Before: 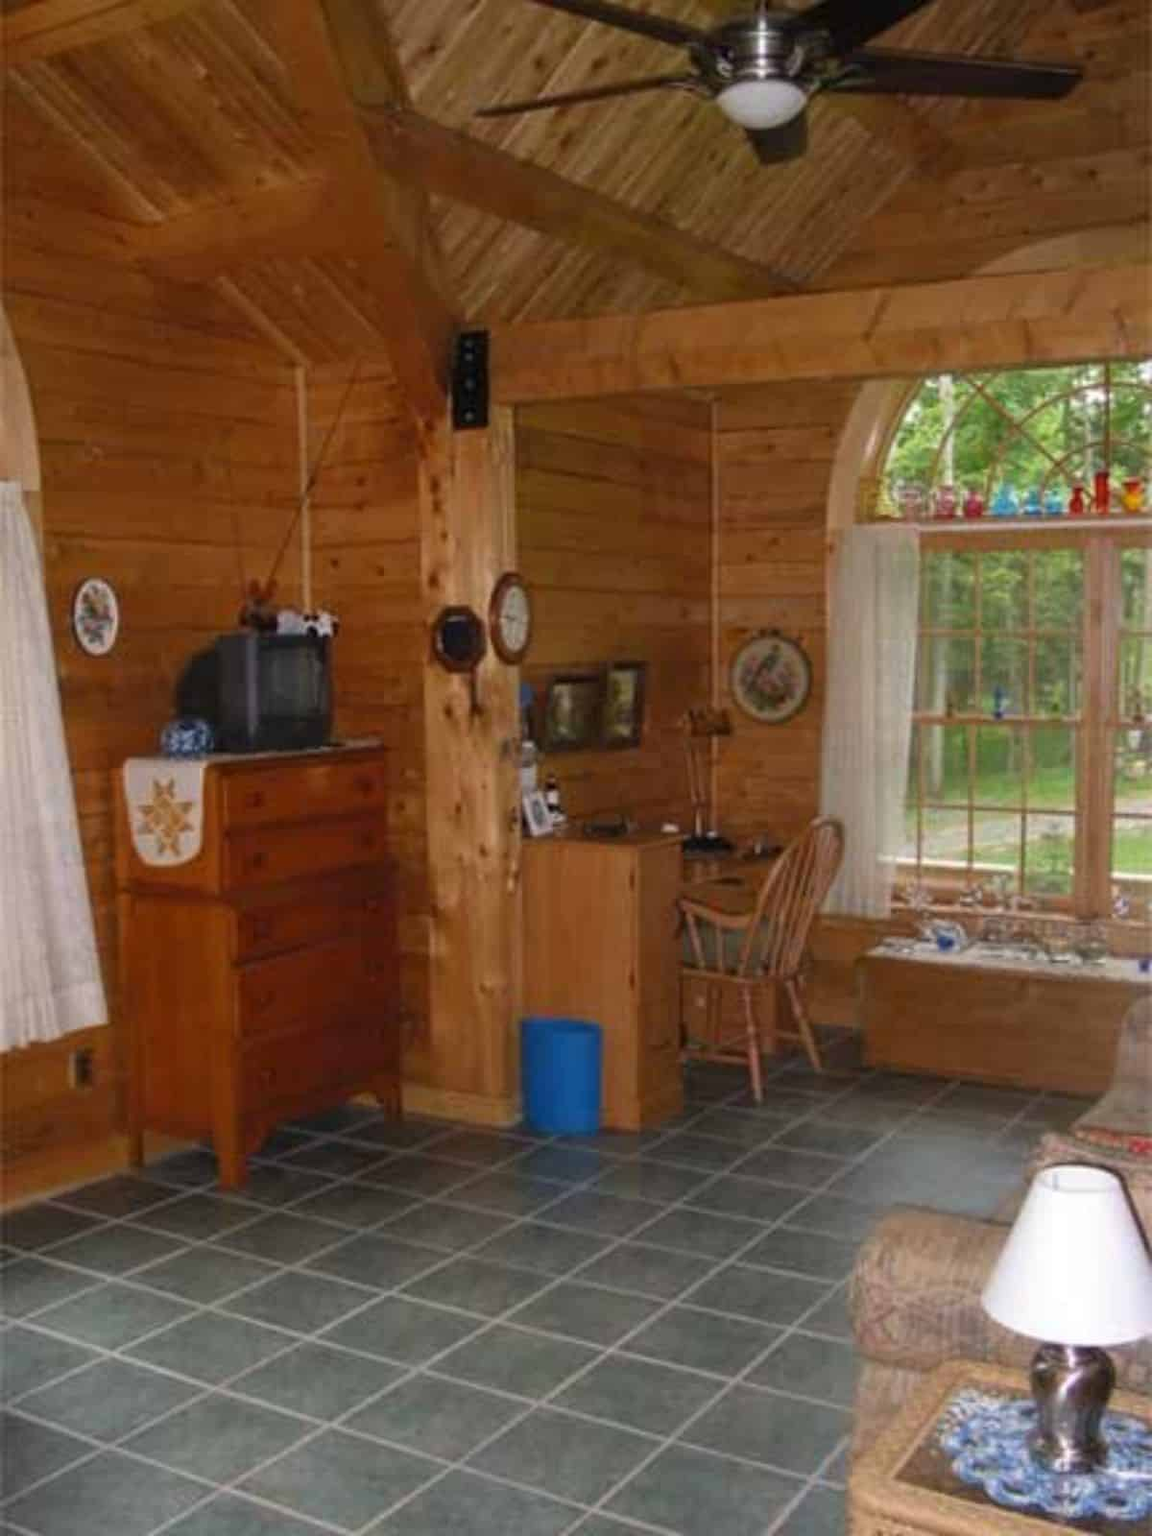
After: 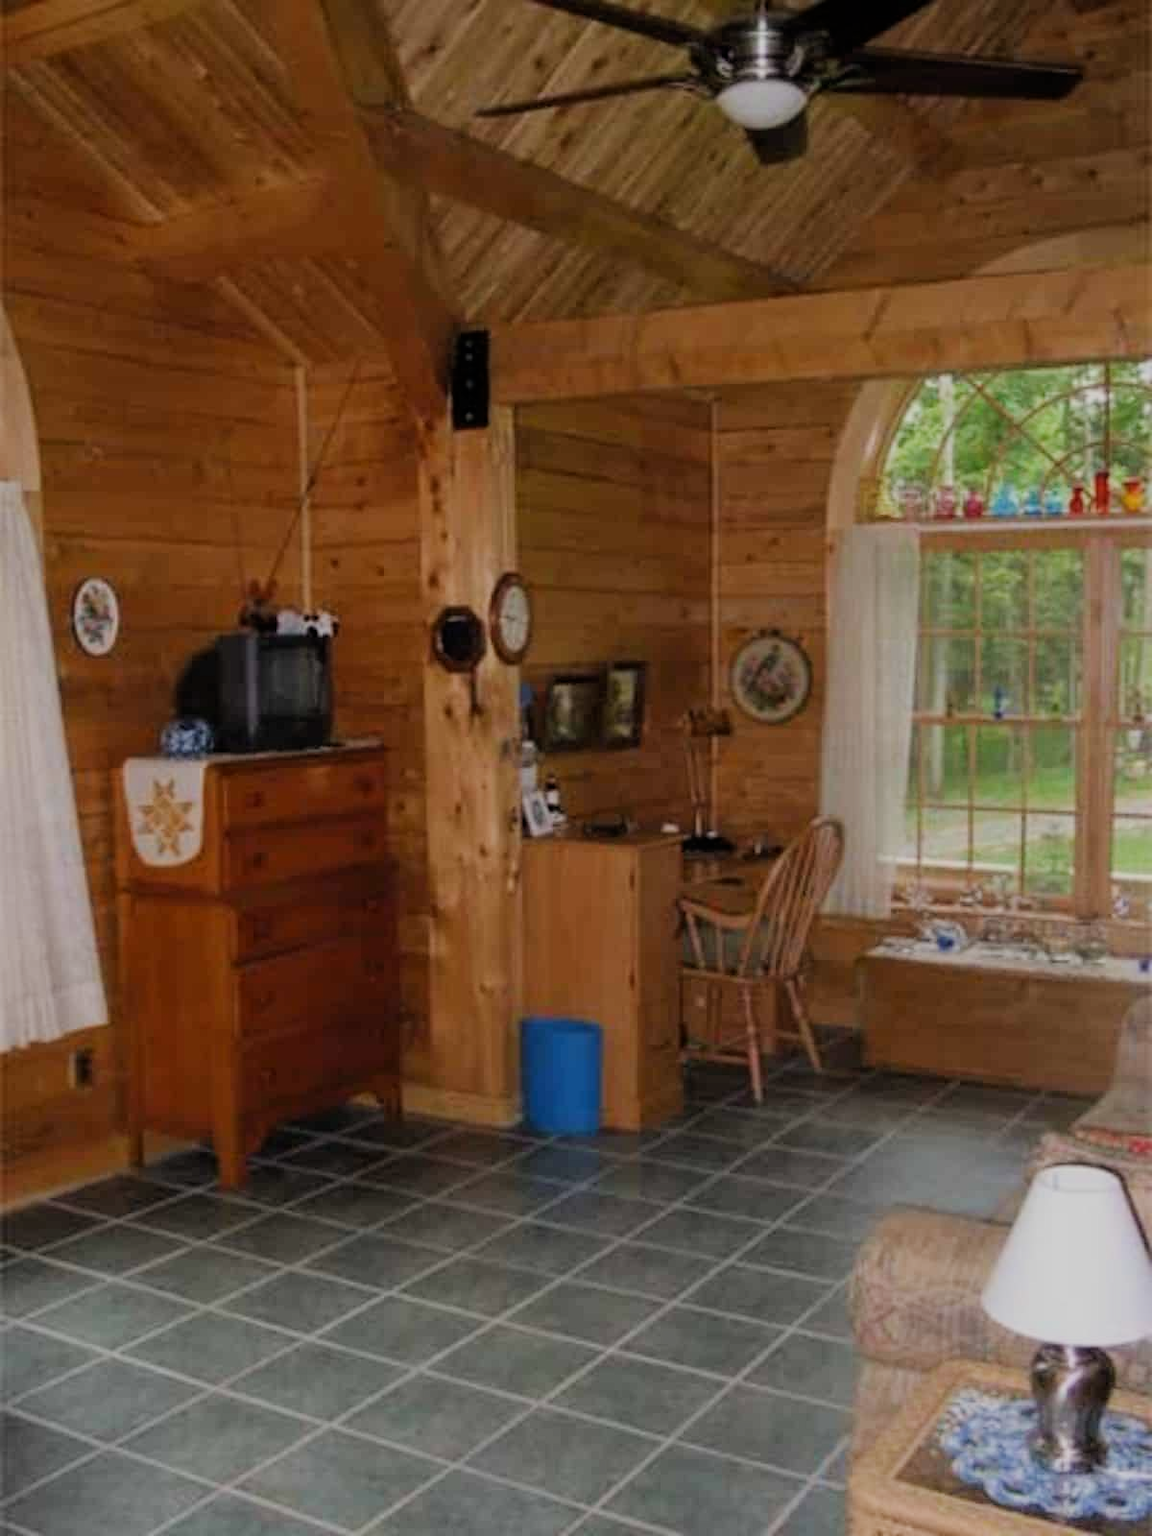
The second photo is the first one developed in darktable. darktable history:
filmic rgb: black relative exposure -7.12 EV, white relative exposure 5.35 EV, hardness 3.03
